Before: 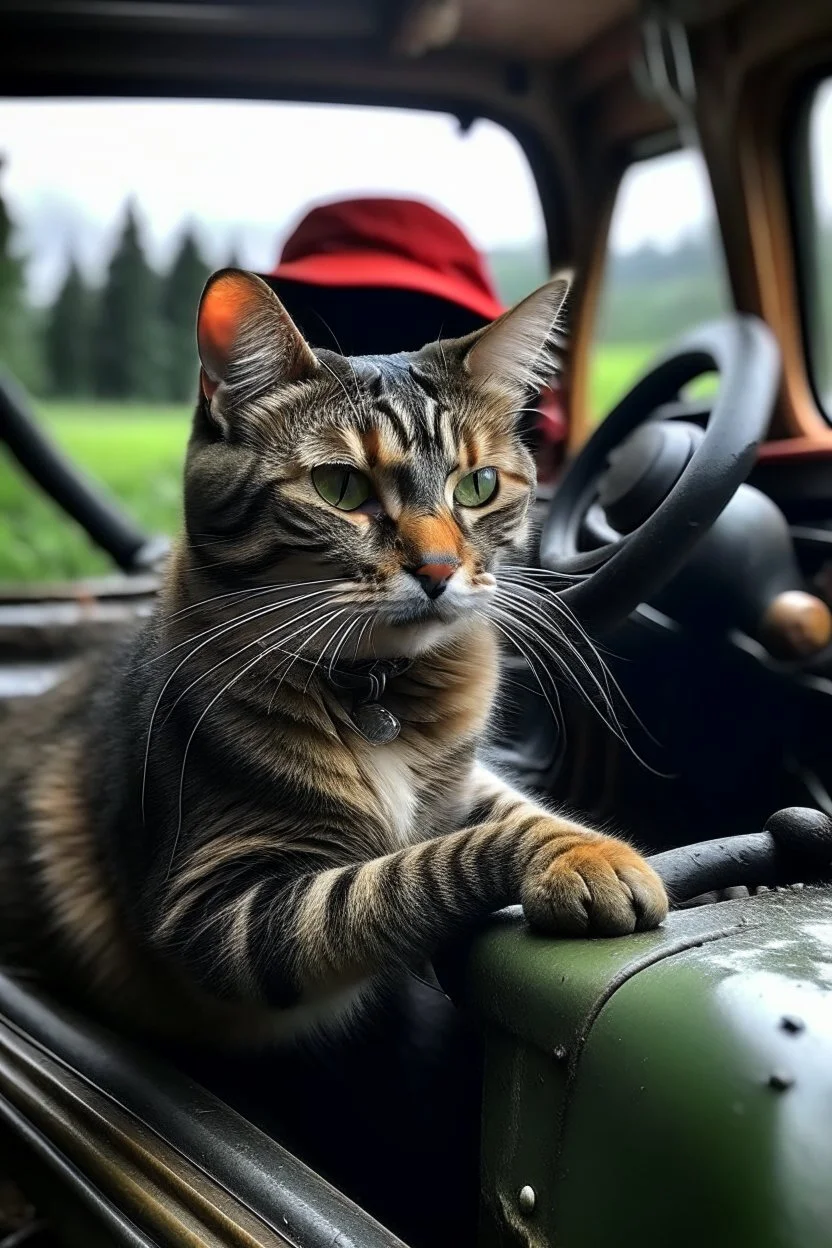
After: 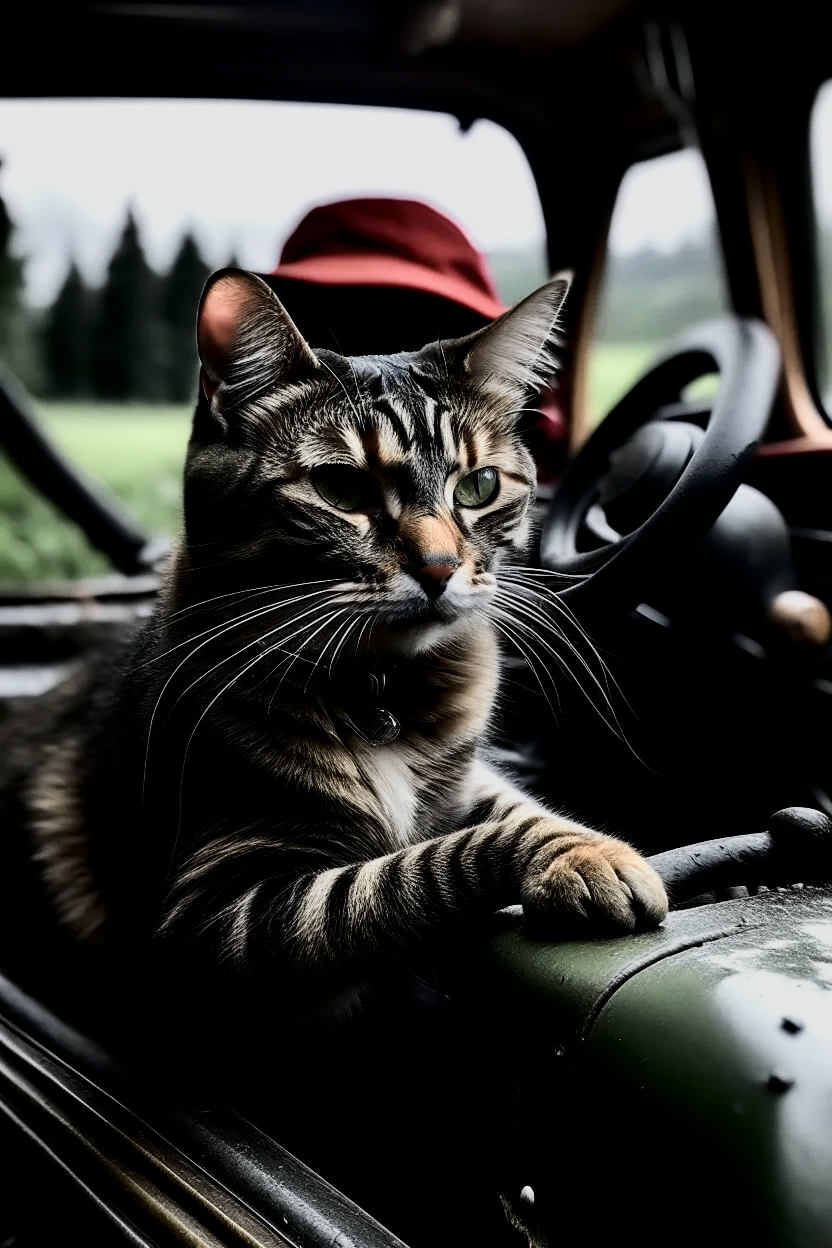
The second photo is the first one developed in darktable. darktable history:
contrast brightness saturation: contrast 0.219, brightness -0.186, saturation 0.231
filmic rgb: black relative exposure -7.65 EV, white relative exposure 4.56 EV, threshold 5.95 EV, hardness 3.61, contrast 1.253, add noise in highlights 0.099, color science v4 (2020), type of noise poissonian, enable highlight reconstruction true
color correction: highlights a* 0.022, highlights b* -0.734
color zones: curves: ch0 [(0, 0.6) (0.129, 0.585) (0.193, 0.596) (0.429, 0.5) (0.571, 0.5) (0.714, 0.5) (0.857, 0.5) (1, 0.6)]; ch1 [(0, 0.453) (0.112, 0.245) (0.213, 0.252) (0.429, 0.233) (0.571, 0.231) (0.683, 0.242) (0.857, 0.296) (1, 0.453)]
exposure: black level correction 0.001, compensate highlight preservation false
